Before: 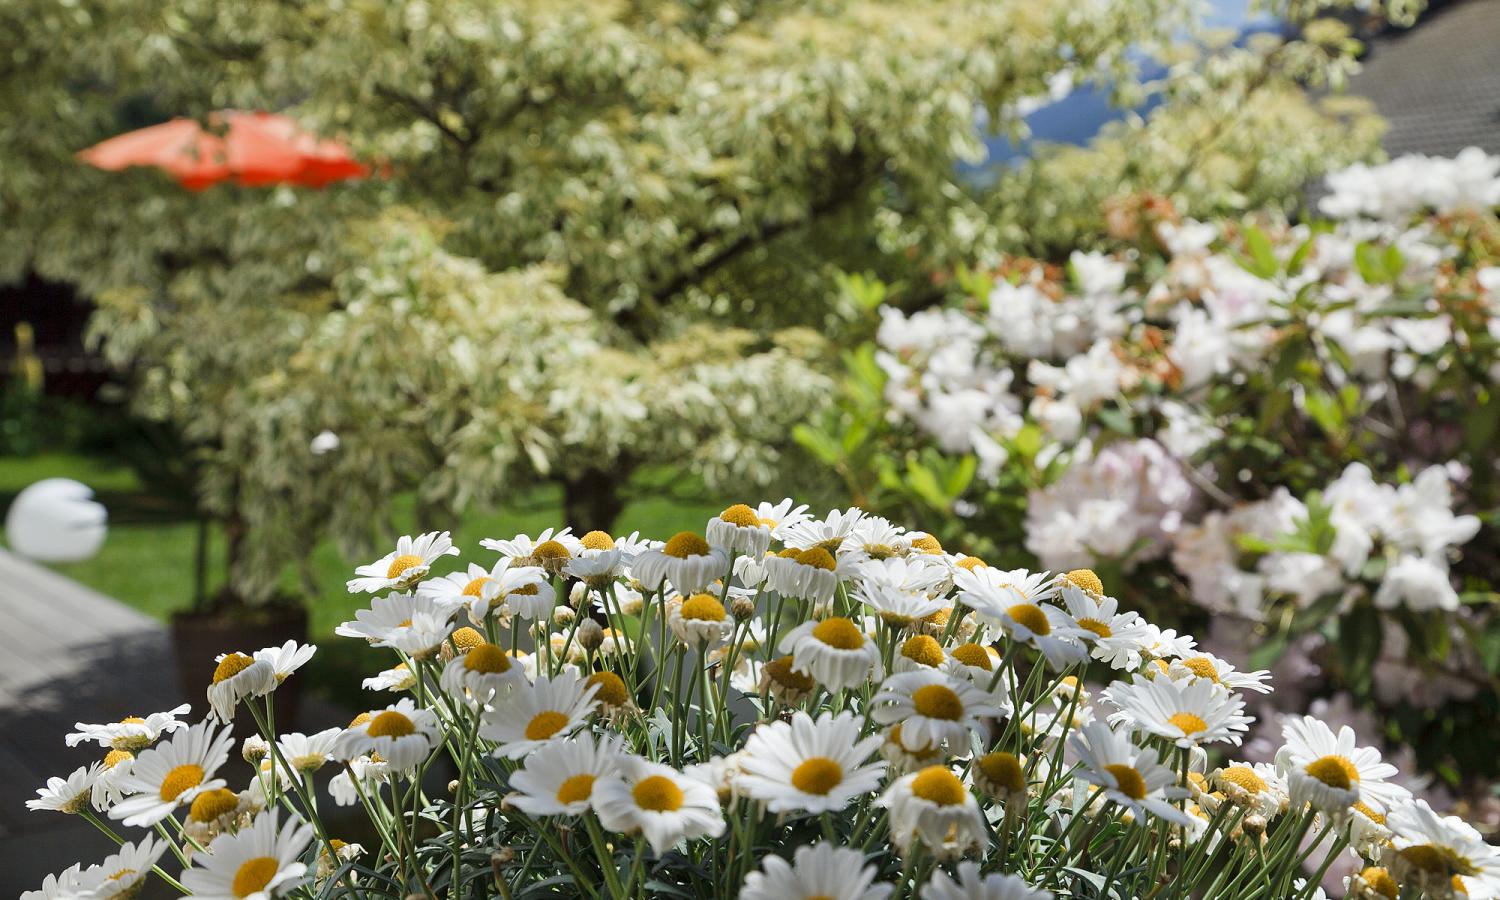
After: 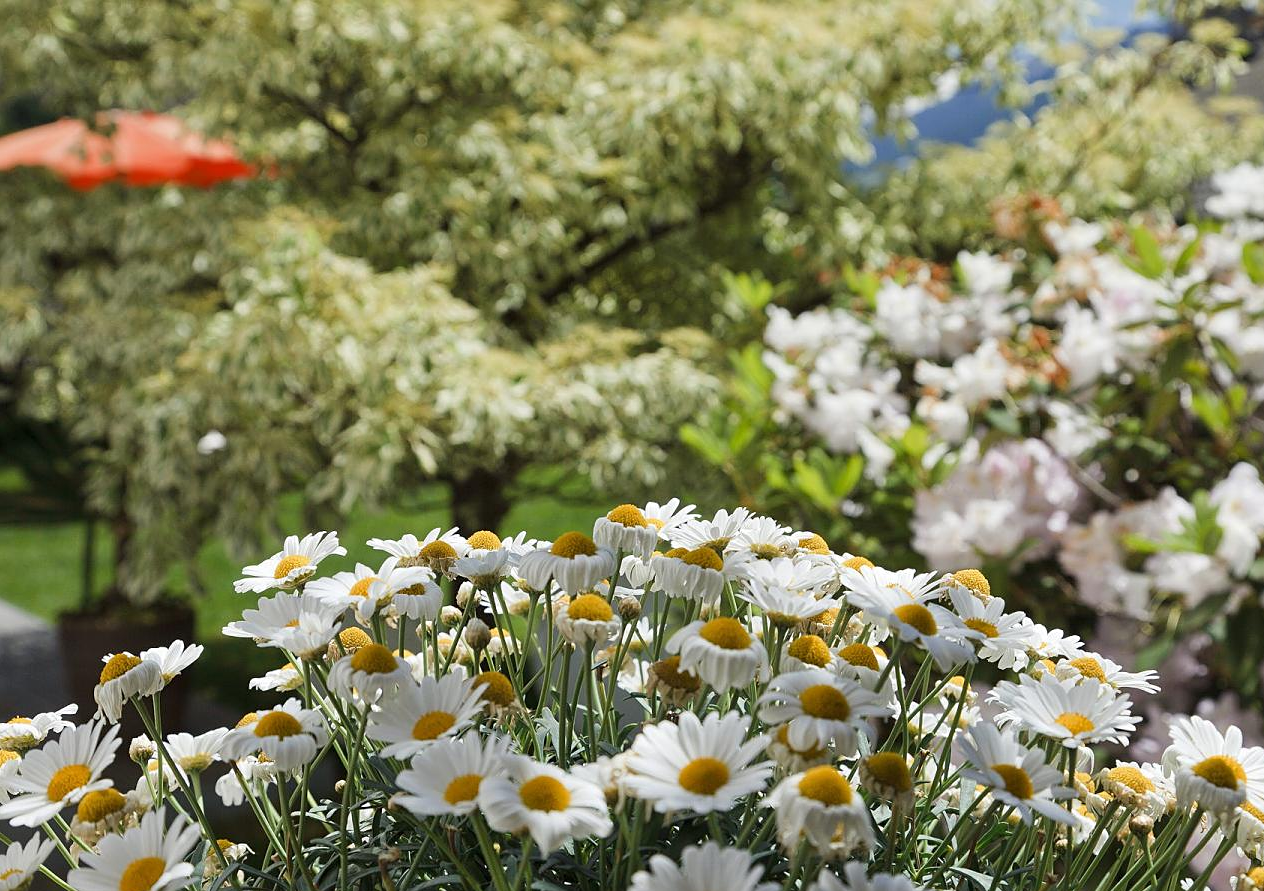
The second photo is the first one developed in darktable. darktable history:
crop: left 7.598%, right 7.873%
sharpen: amount 0.2
